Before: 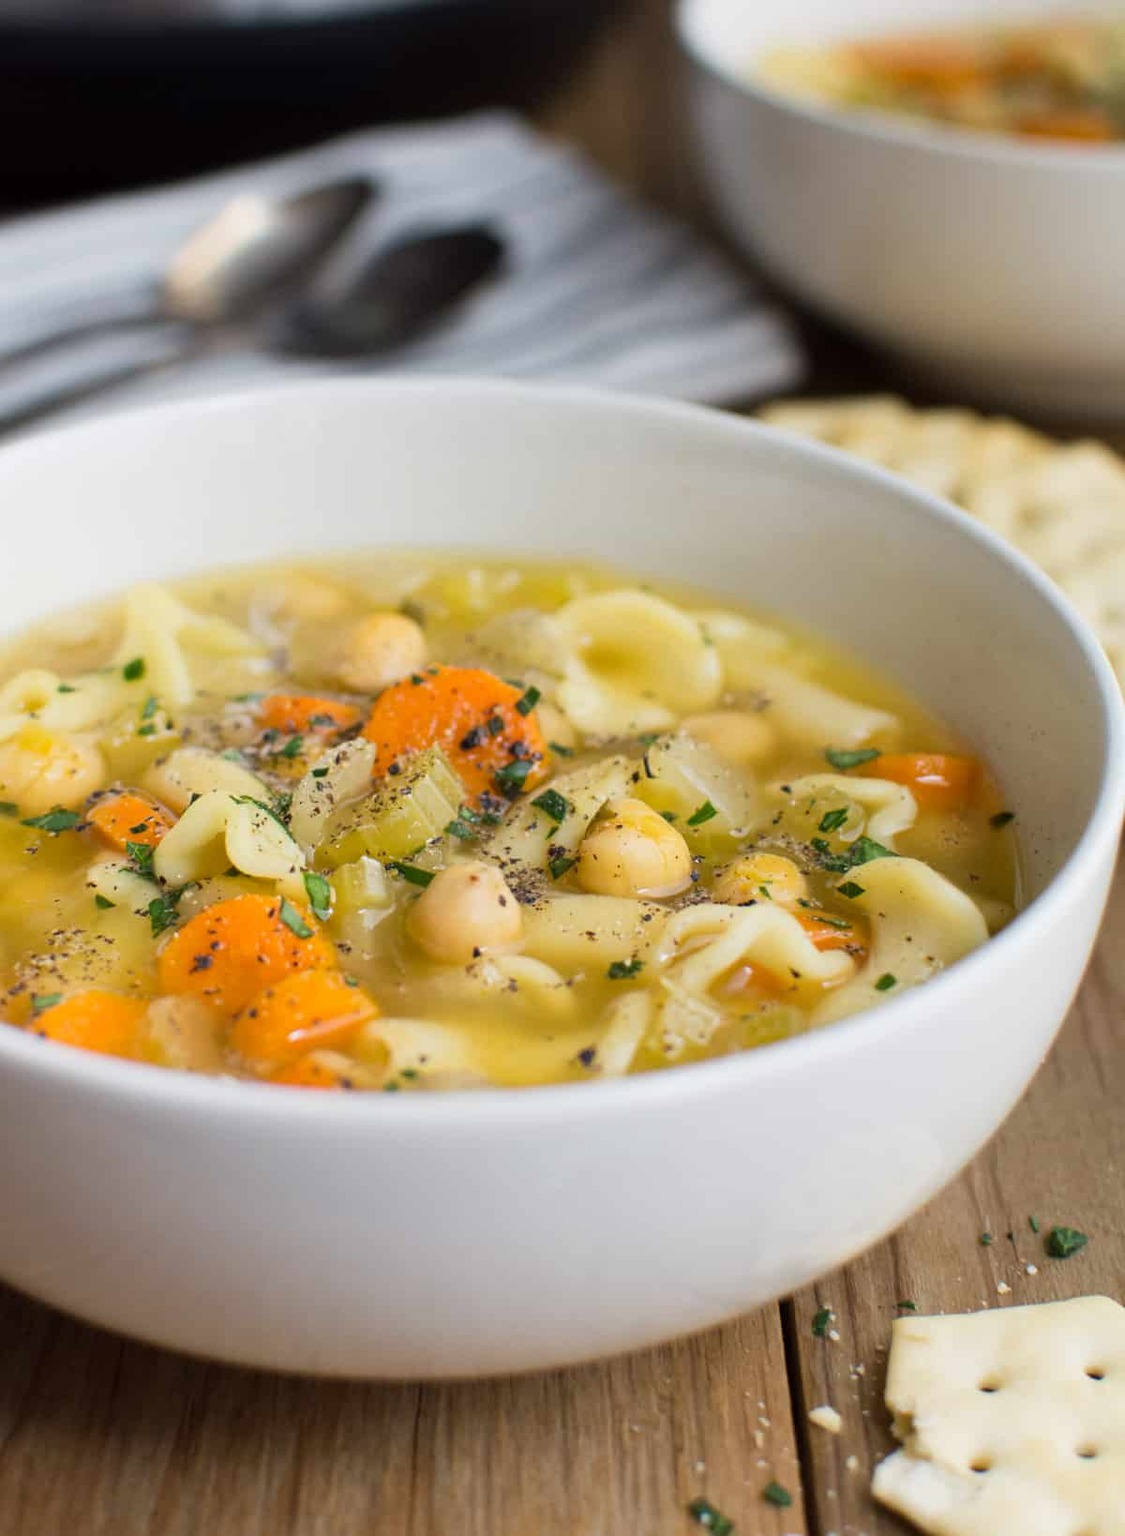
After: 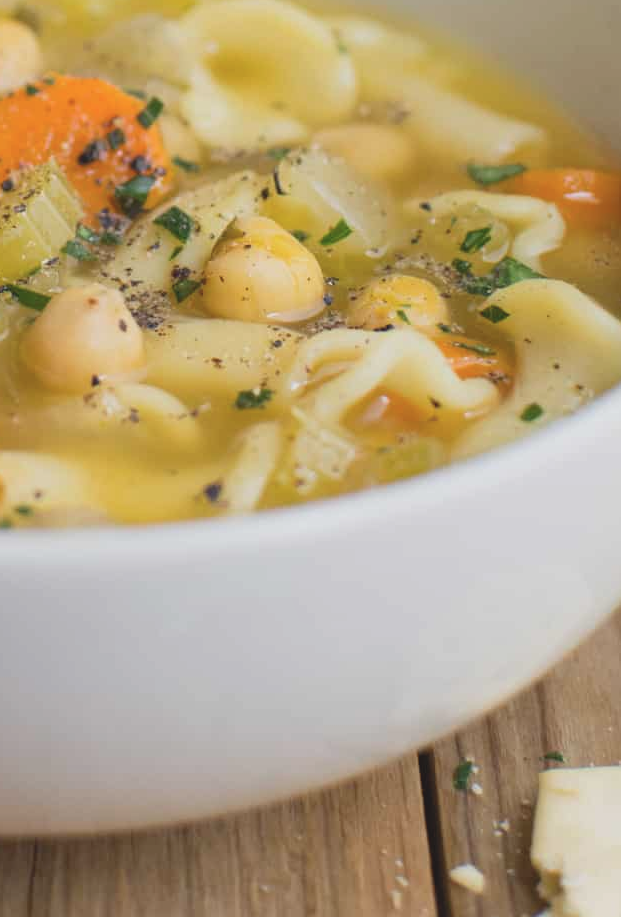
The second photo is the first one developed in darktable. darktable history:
contrast brightness saturation: contrast -0.15, brightness 0.05, saturation -0.12
local contrast: mode bilateral grid, contrast 20, coarseness 50, detail 102%, midtone range 0.2
crop: left 34.479%, top 38.822%, right 13.718%, bottom 5.172%
